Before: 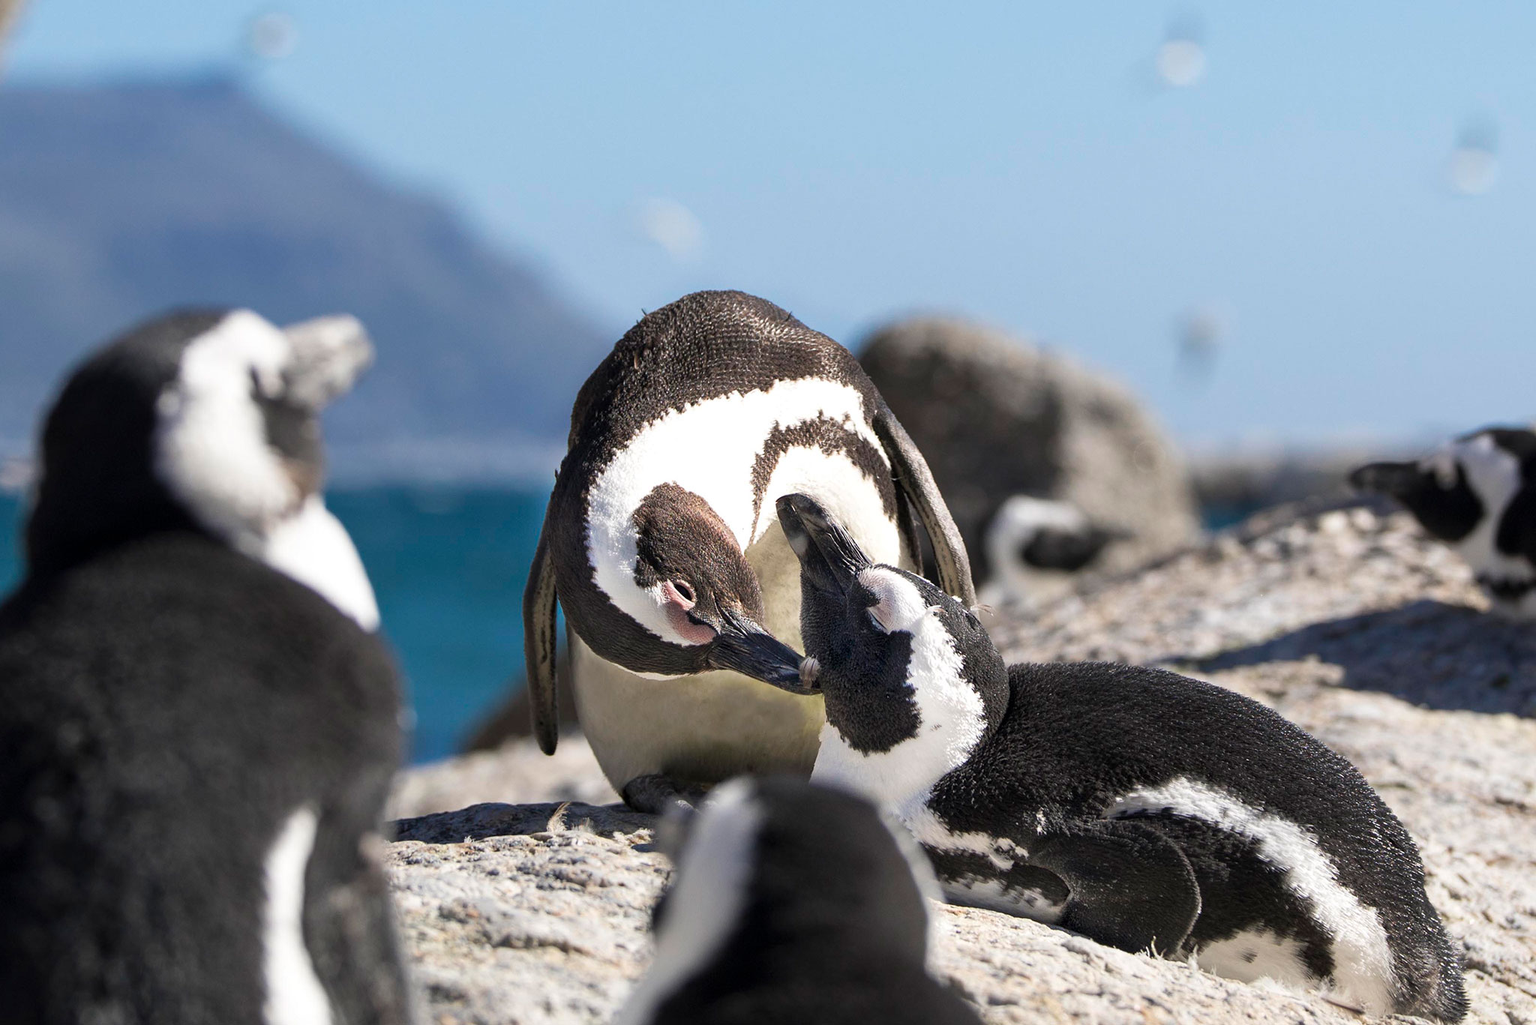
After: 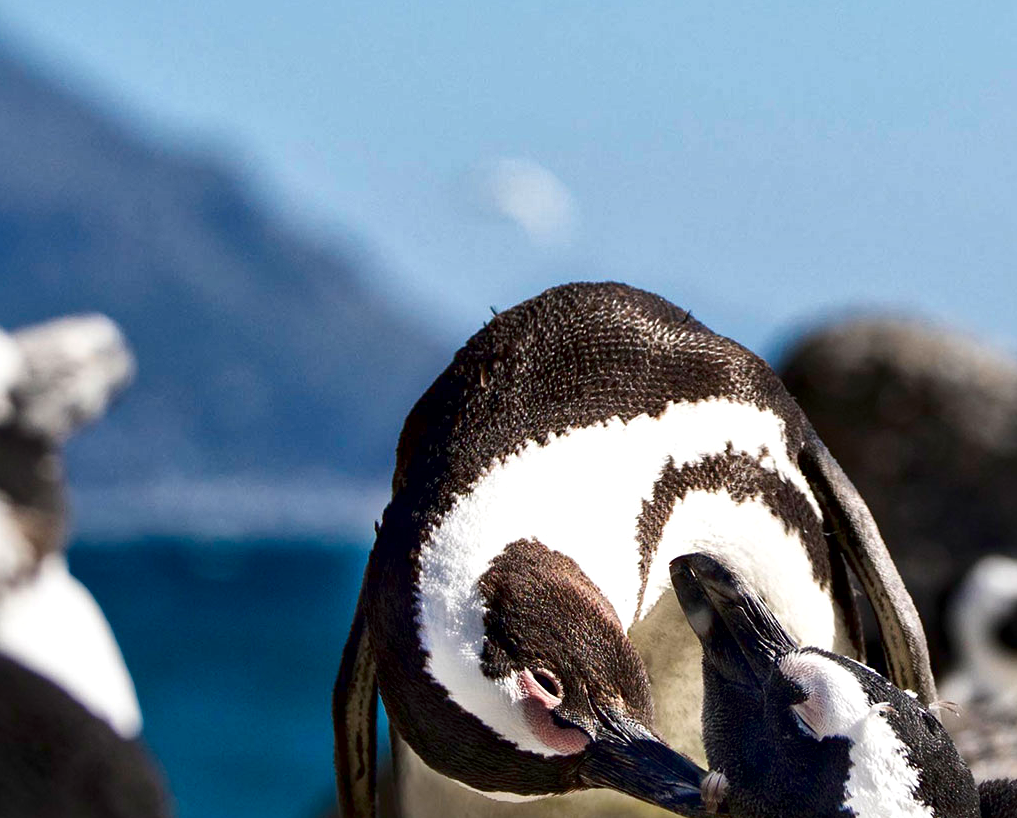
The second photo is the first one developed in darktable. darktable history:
local contrast: mode bilateral grid, contrast 21, coarseness 50, detail 173%, midtone range 0.2
contrast brightness saturation: contrast 0.135, brightness -0.237, saturation 0.137
levels: levels [0, 0.478, 1]
crop: left 17.826%, top 7.743%, right 32.505%, bottom 32.373%
